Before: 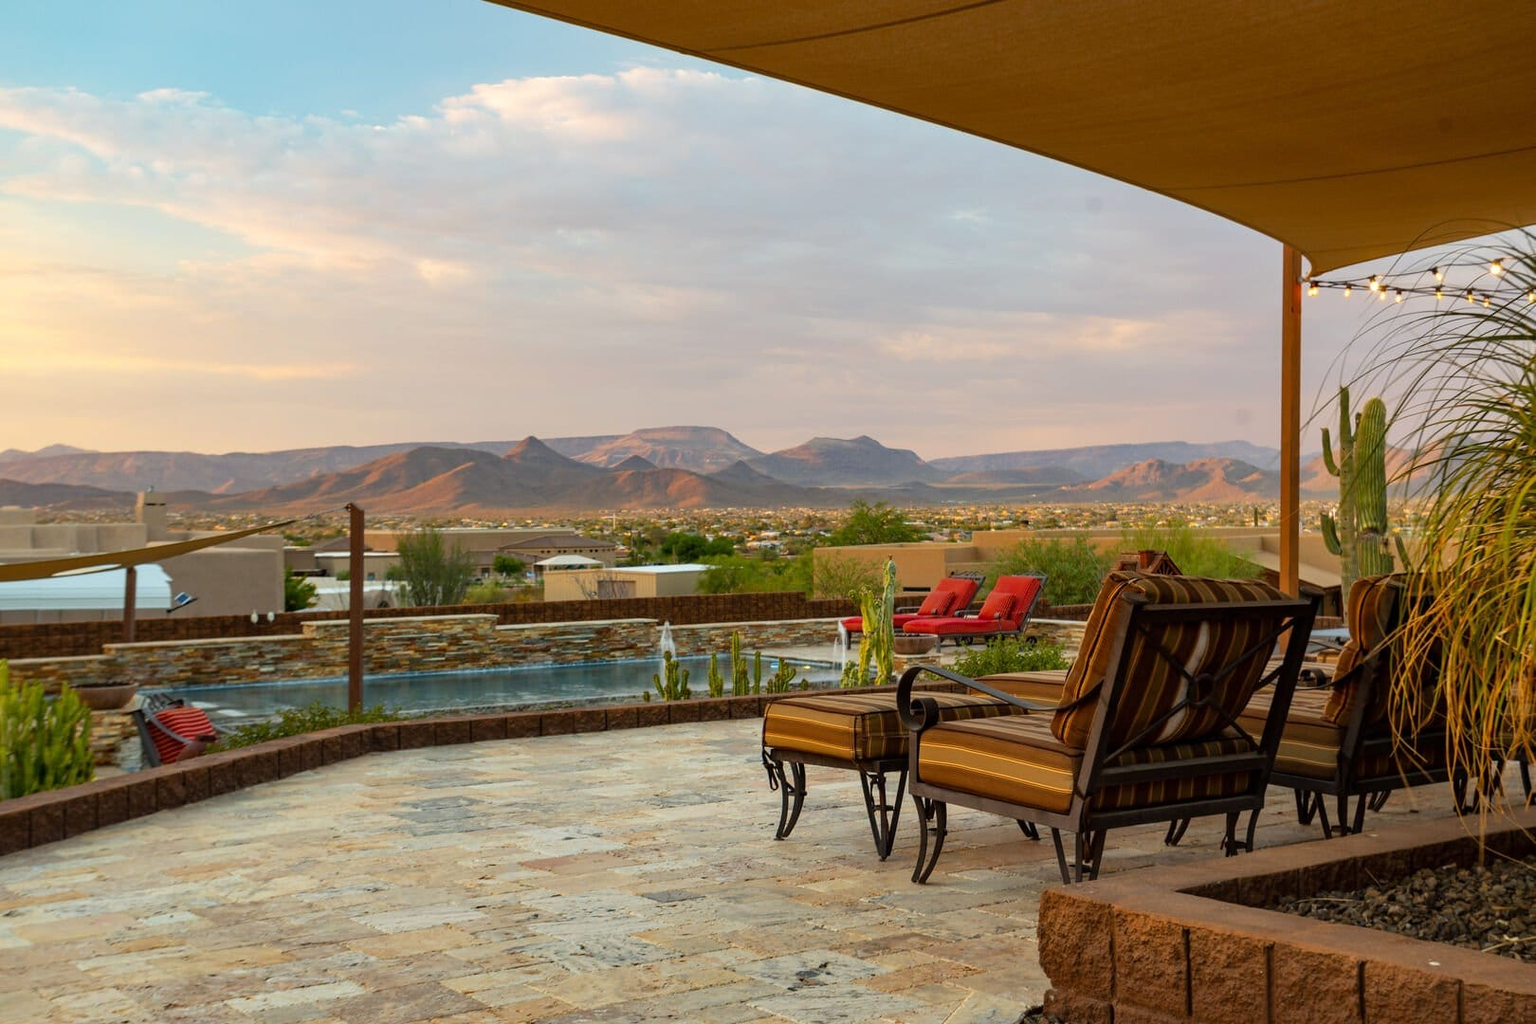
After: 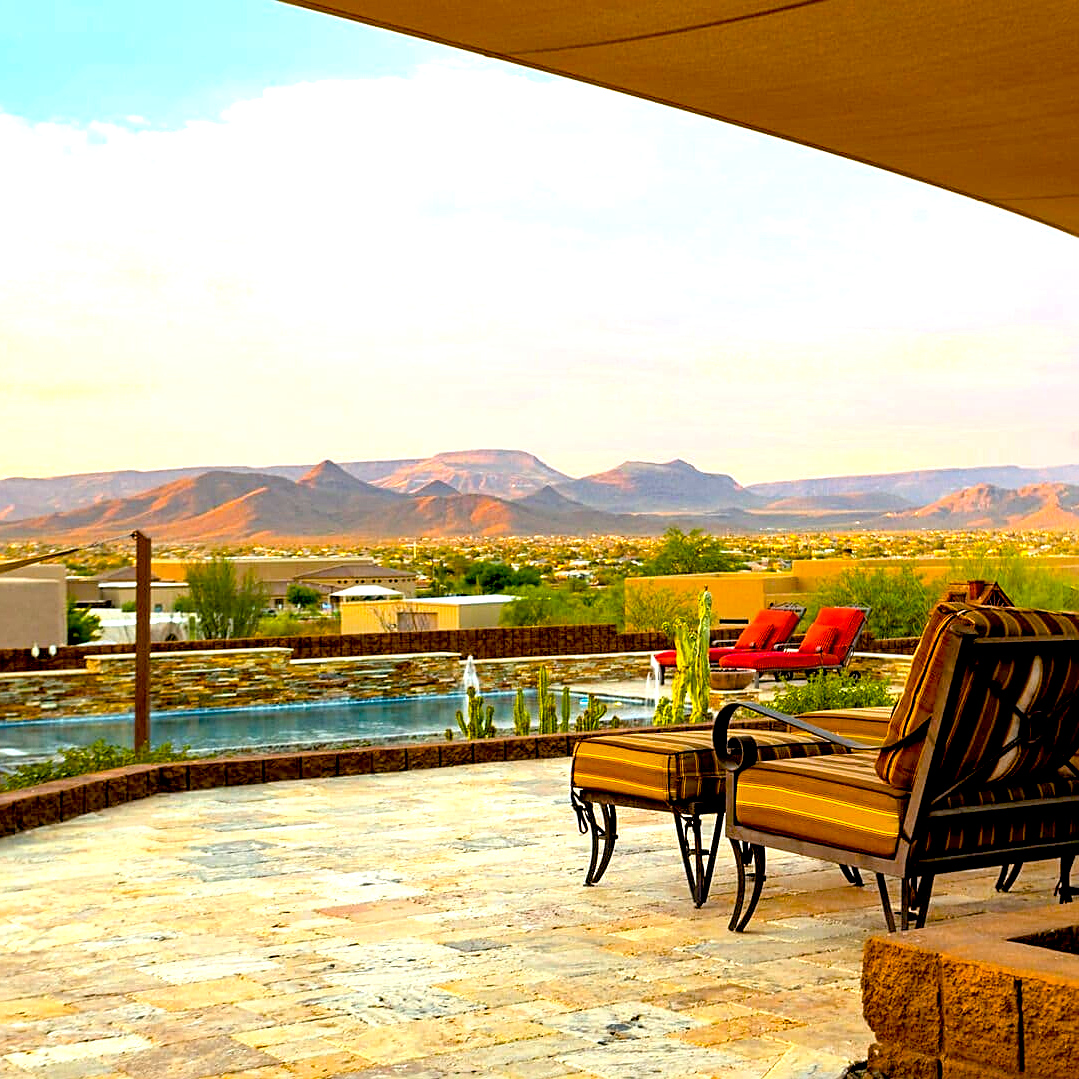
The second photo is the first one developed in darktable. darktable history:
sharpen: on, module defaults
color balance rgb: linear chroma grading › global chroma 15%, perceptual saturation grading › global saturation 30%
crop and rotate: left 14.436%, right 18.898%
exposure: black level correction 0.011, exposure 1.088 EV, compensate exposure bias true, compensate highlight preservation false
